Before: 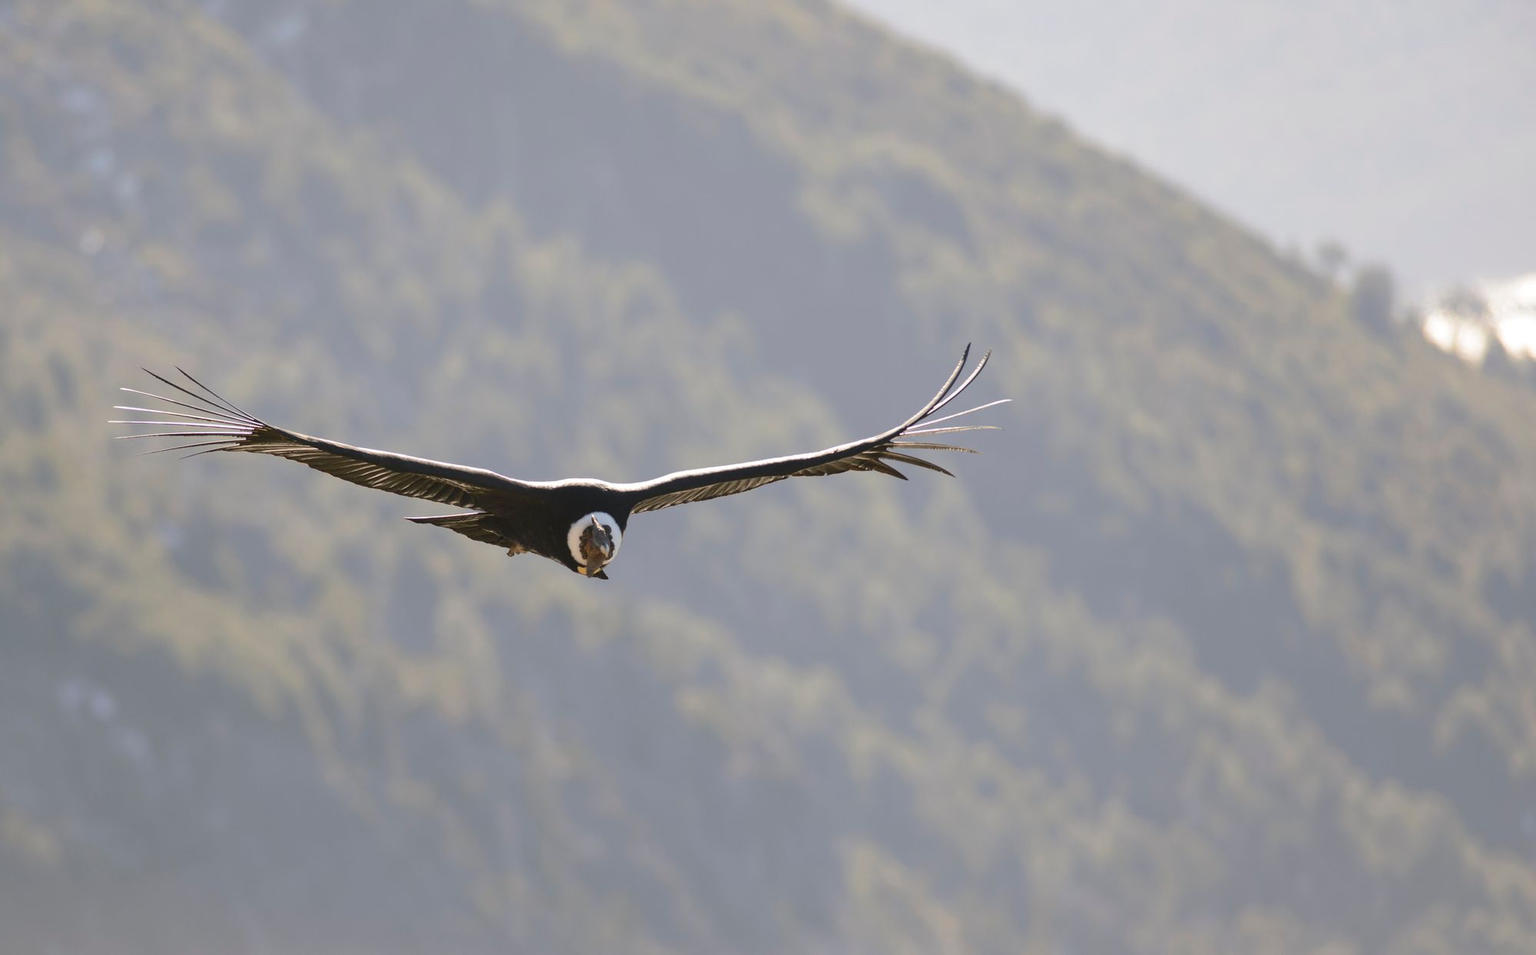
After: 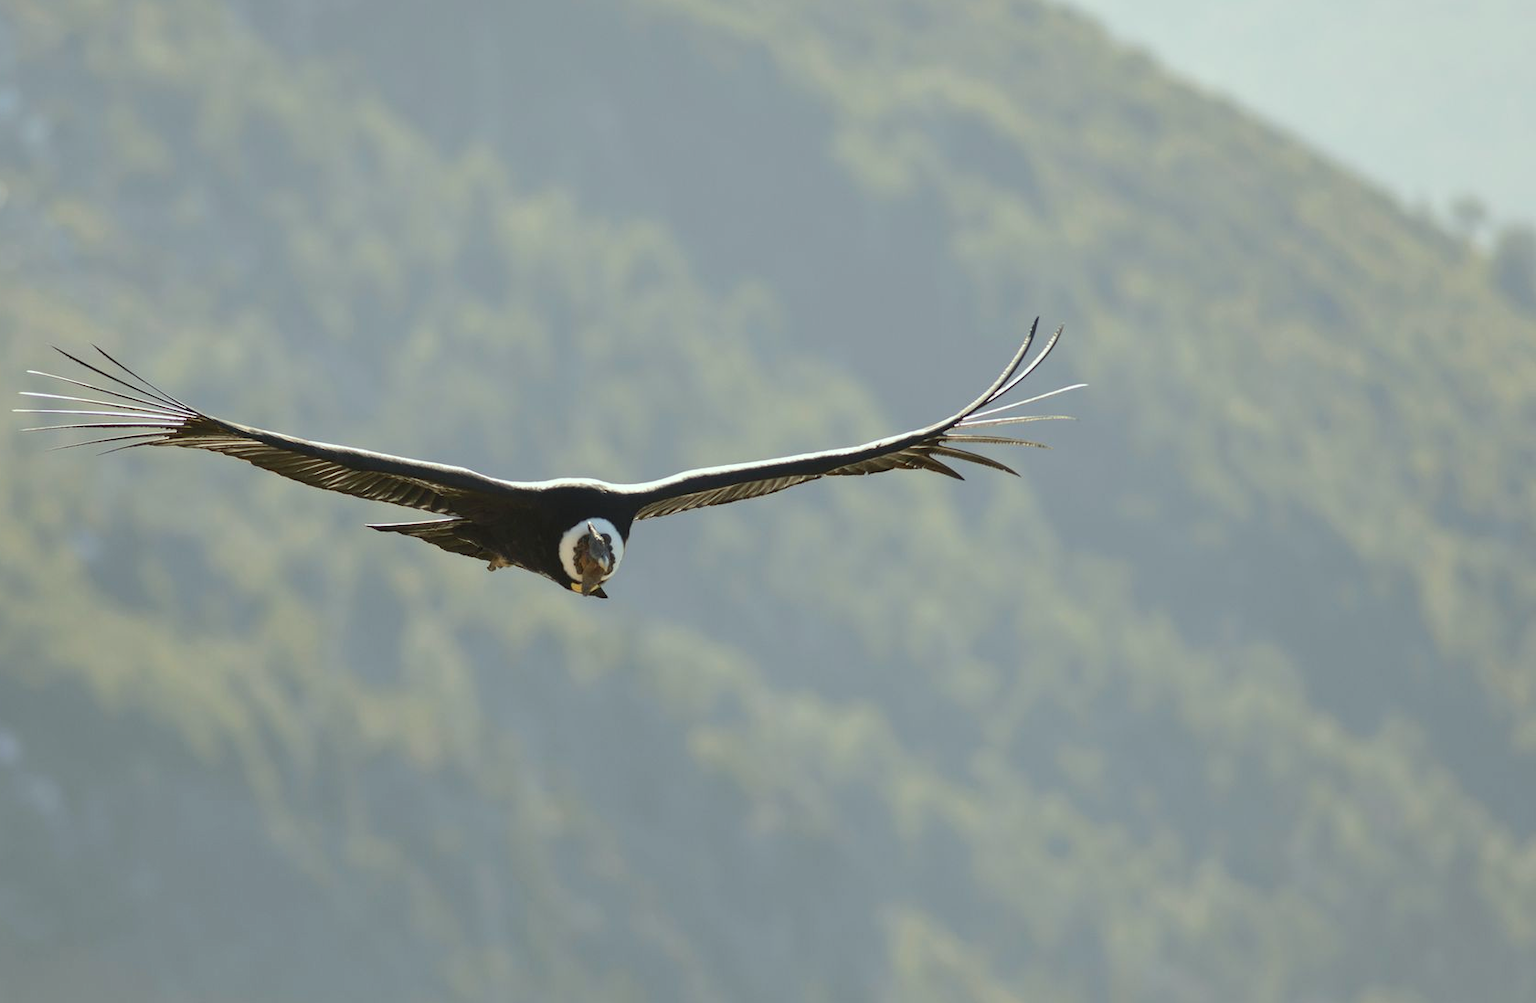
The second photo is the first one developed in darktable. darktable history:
crop: left 6.385%, top 8.079%, right 9.543%, bottom 3.62%
color correction: highlights a* -8.32, highlights b* 3.53
